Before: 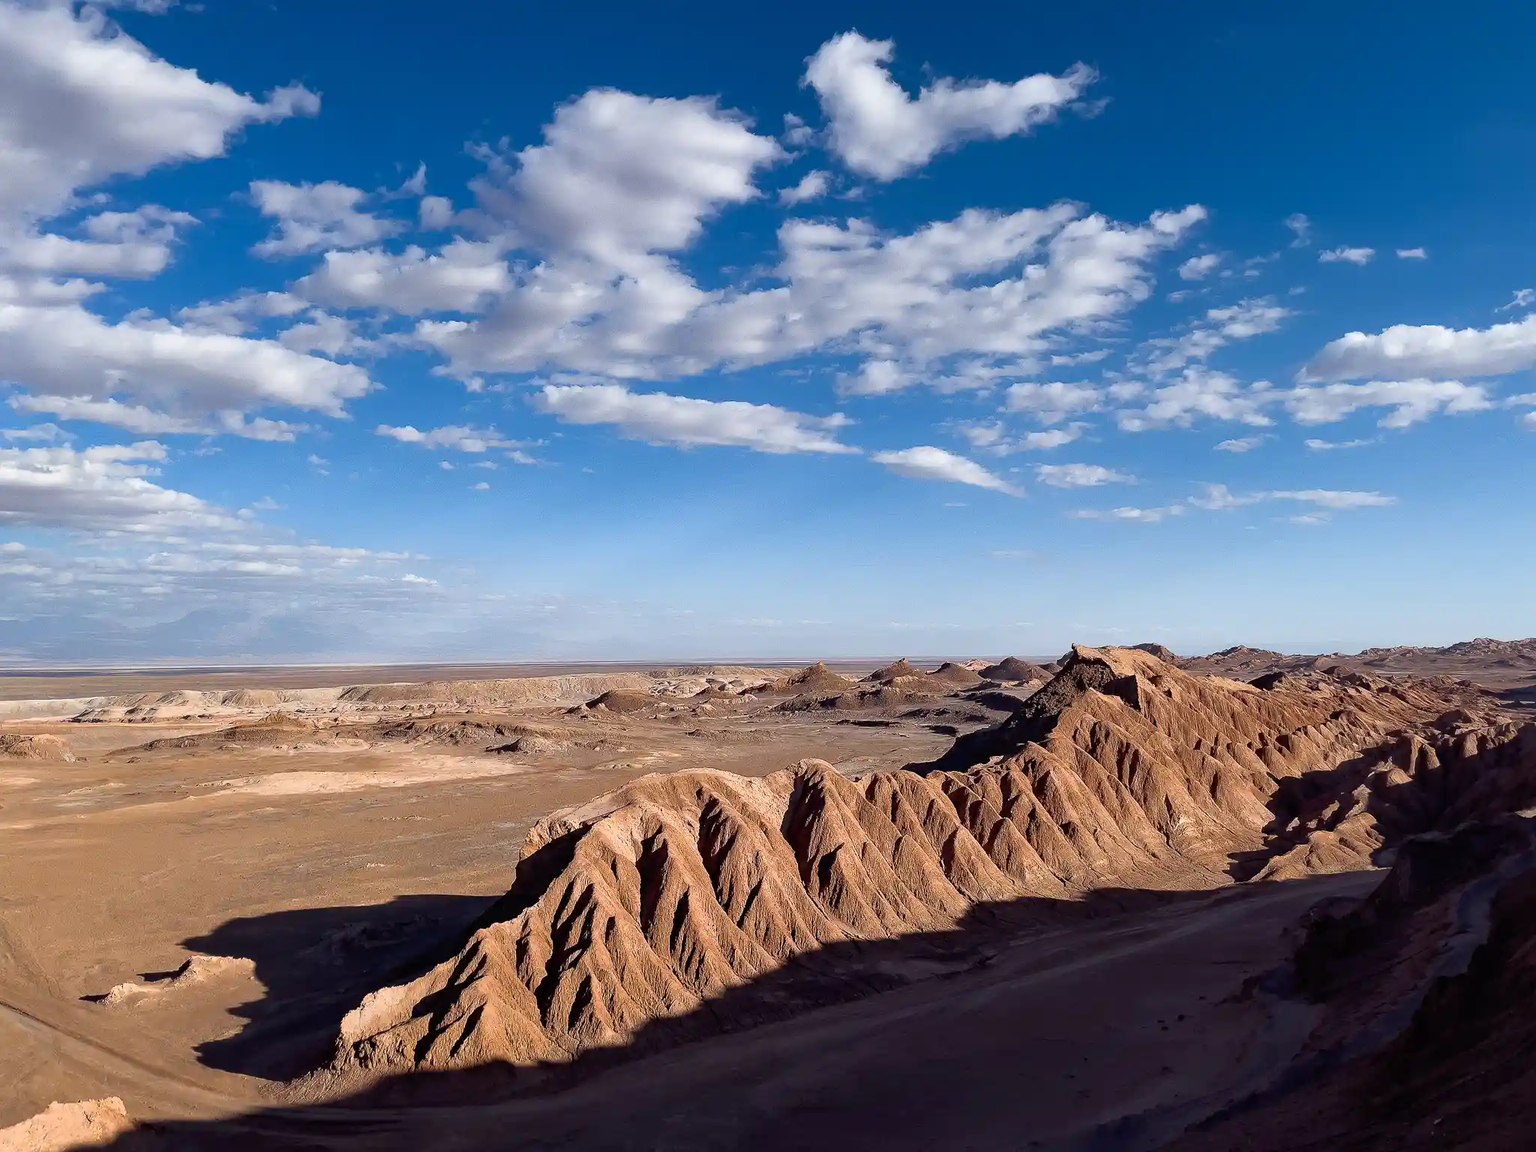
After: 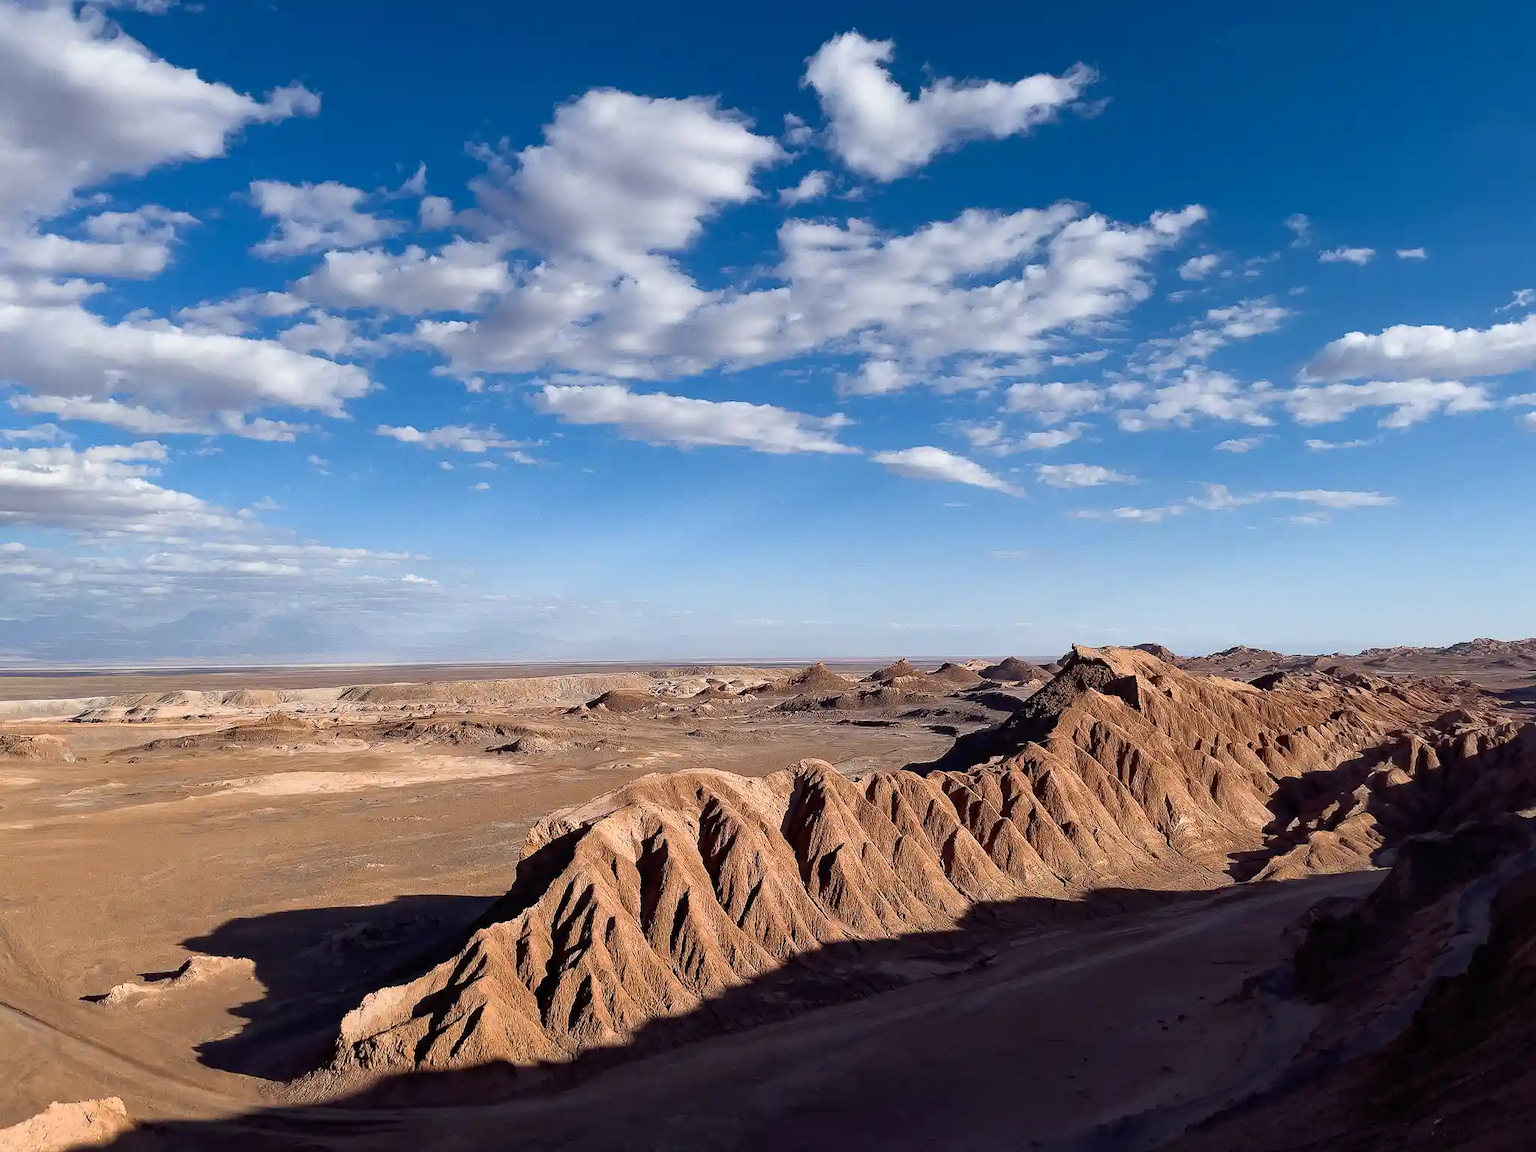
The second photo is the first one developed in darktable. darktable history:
color calibration: illuminant same as pipeline (D50), adaptation none (bypass), x 0.333, y 0.335, temperature 5023.65 K
